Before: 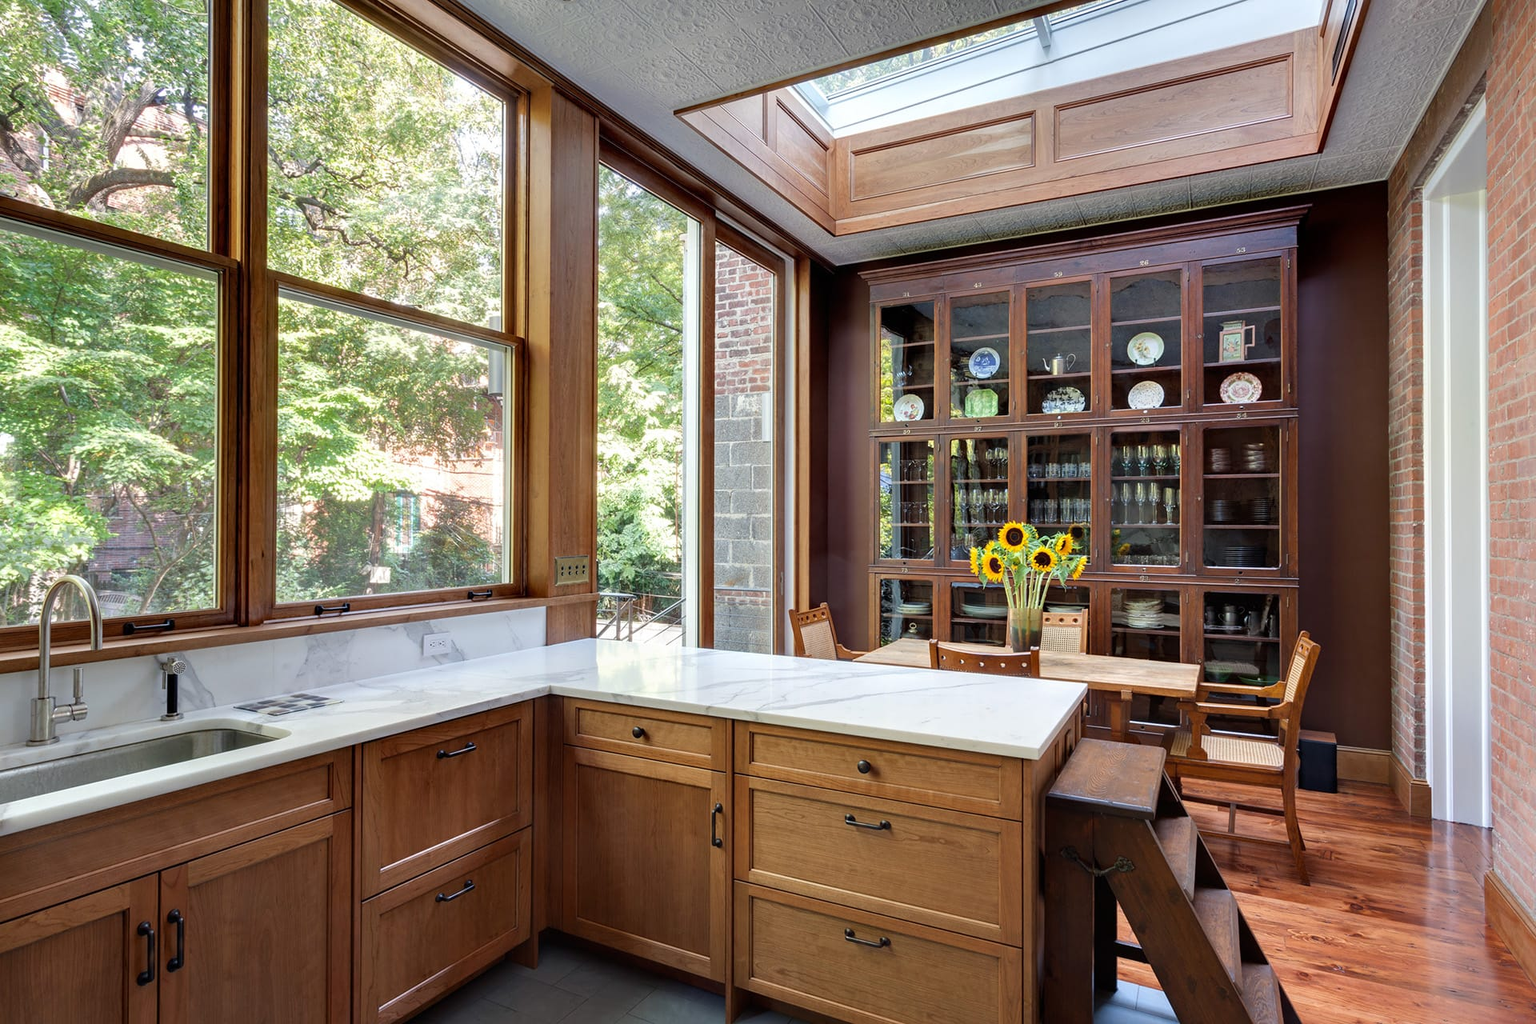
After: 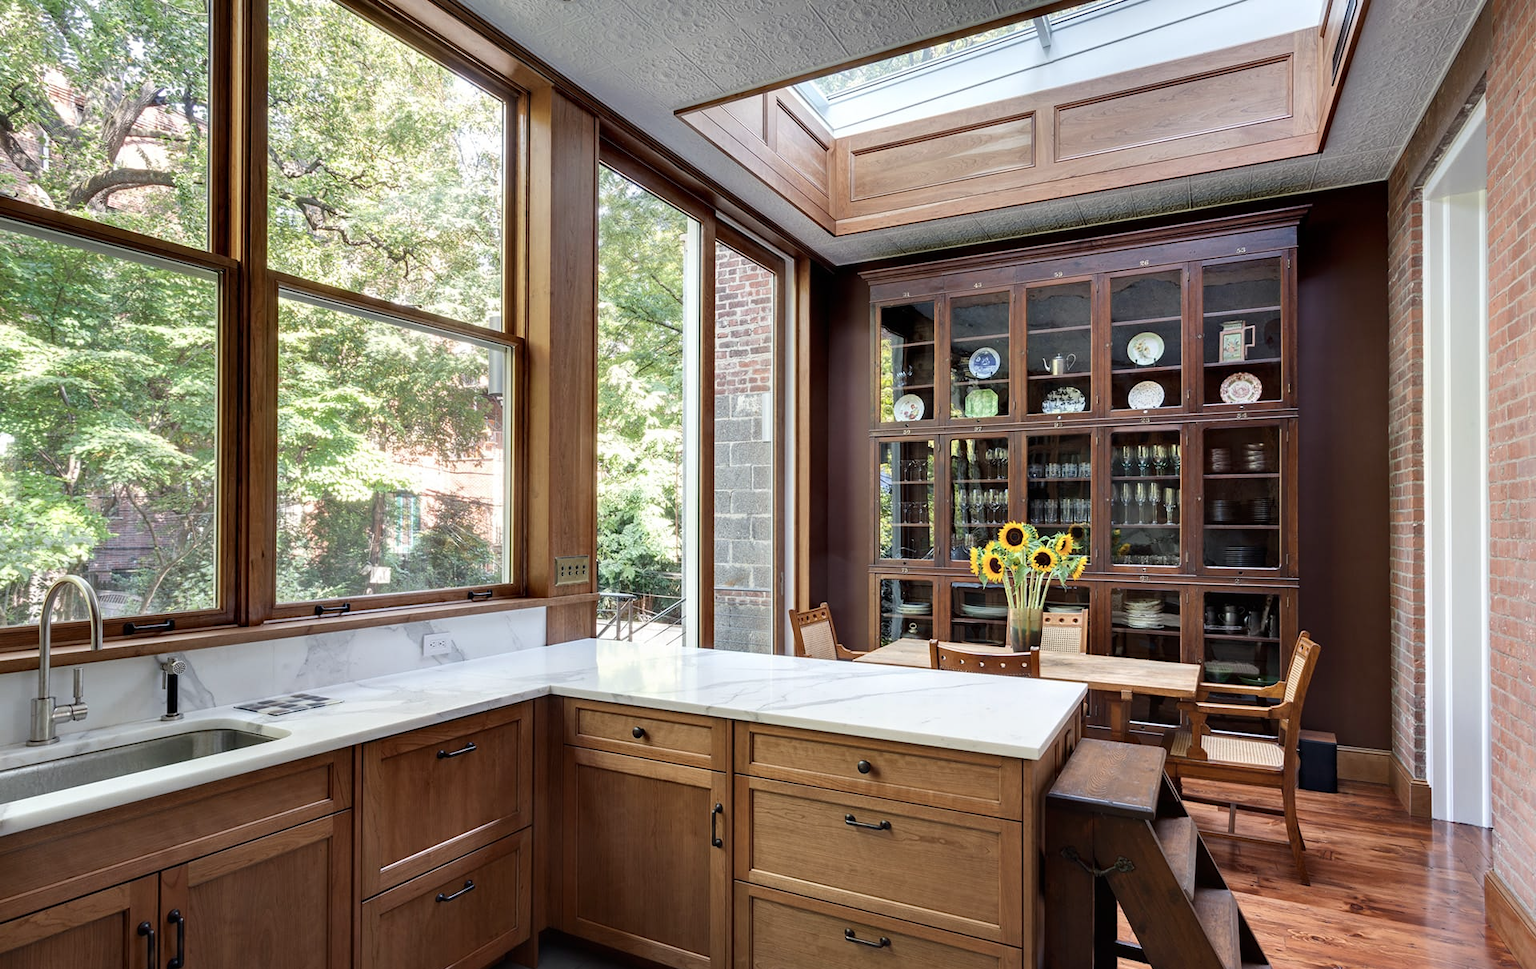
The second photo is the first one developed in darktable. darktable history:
crop and rotate: top 0.005%, bottom 5.238%
contrast brightness saturation: contrast 0.113, saturation -0.162
